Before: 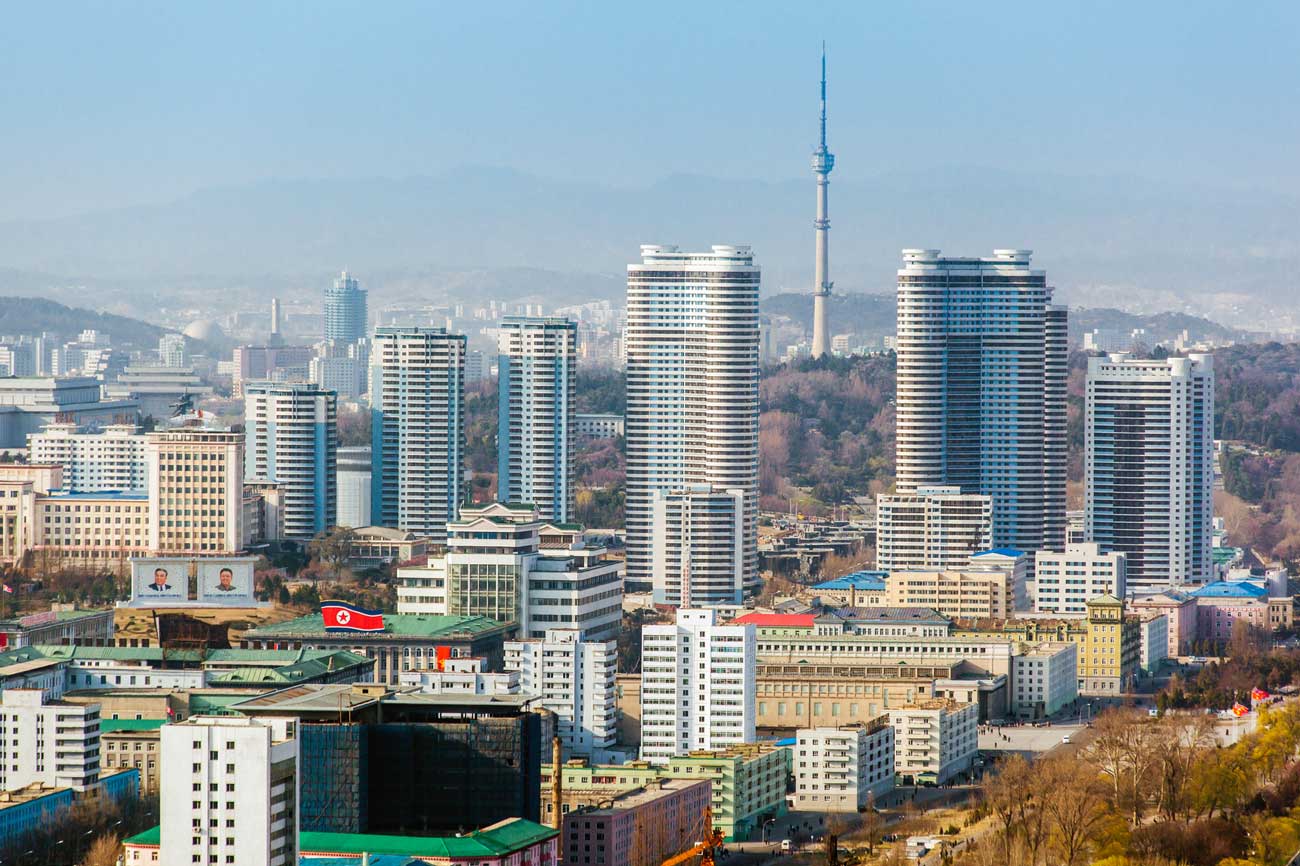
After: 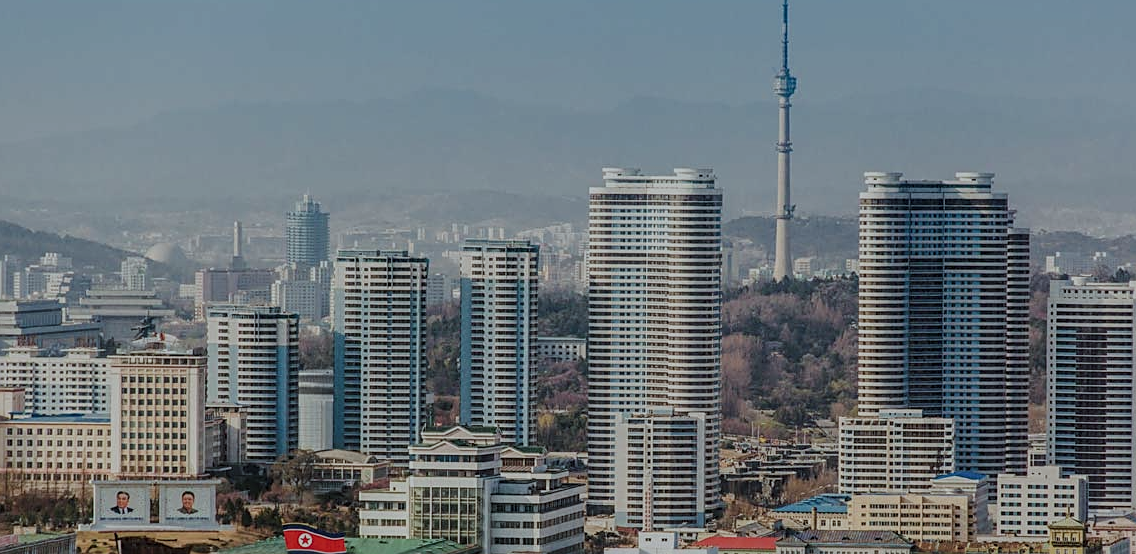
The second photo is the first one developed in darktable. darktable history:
color correction: highlights a* -2.91, highlights b* -2.24, shadows a* 2.31, shadows b* 2.67
sharpen: on, module defaults
local contrast: highlights 58%, detail 146%
crop: left 2.933%, top 8.939%, right 9.619%, bottom 26.98%
filmic rgb: middle gray luminance 18.36%, black relative exposure -10.43 EV, white relative exposure 3.42 EV, threshold 3.06 EV, target black luminance 0%, hardness 6.04, latitude 98.14%, contrast 0.836, shadows ↔ highlights balance 0.361%, enable highlight reconstruction true
exposure: black level correction -0.017, exposure -1.107 EV, compensate highlight preservation false
levels: levels [0, 0.492, 0.984]
